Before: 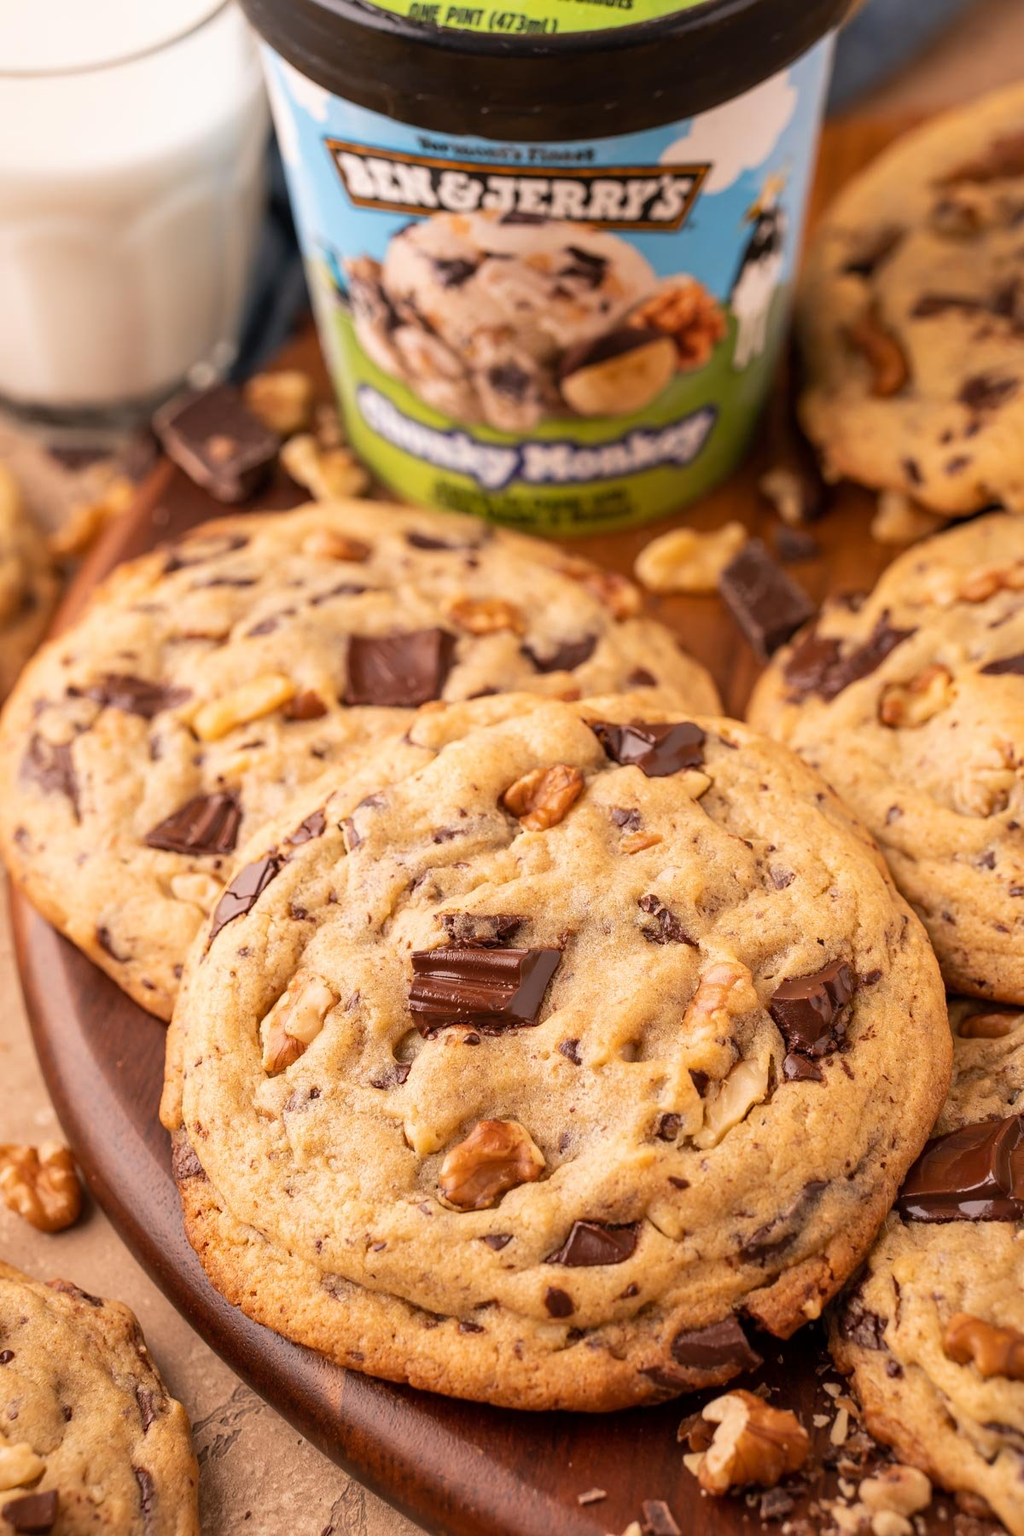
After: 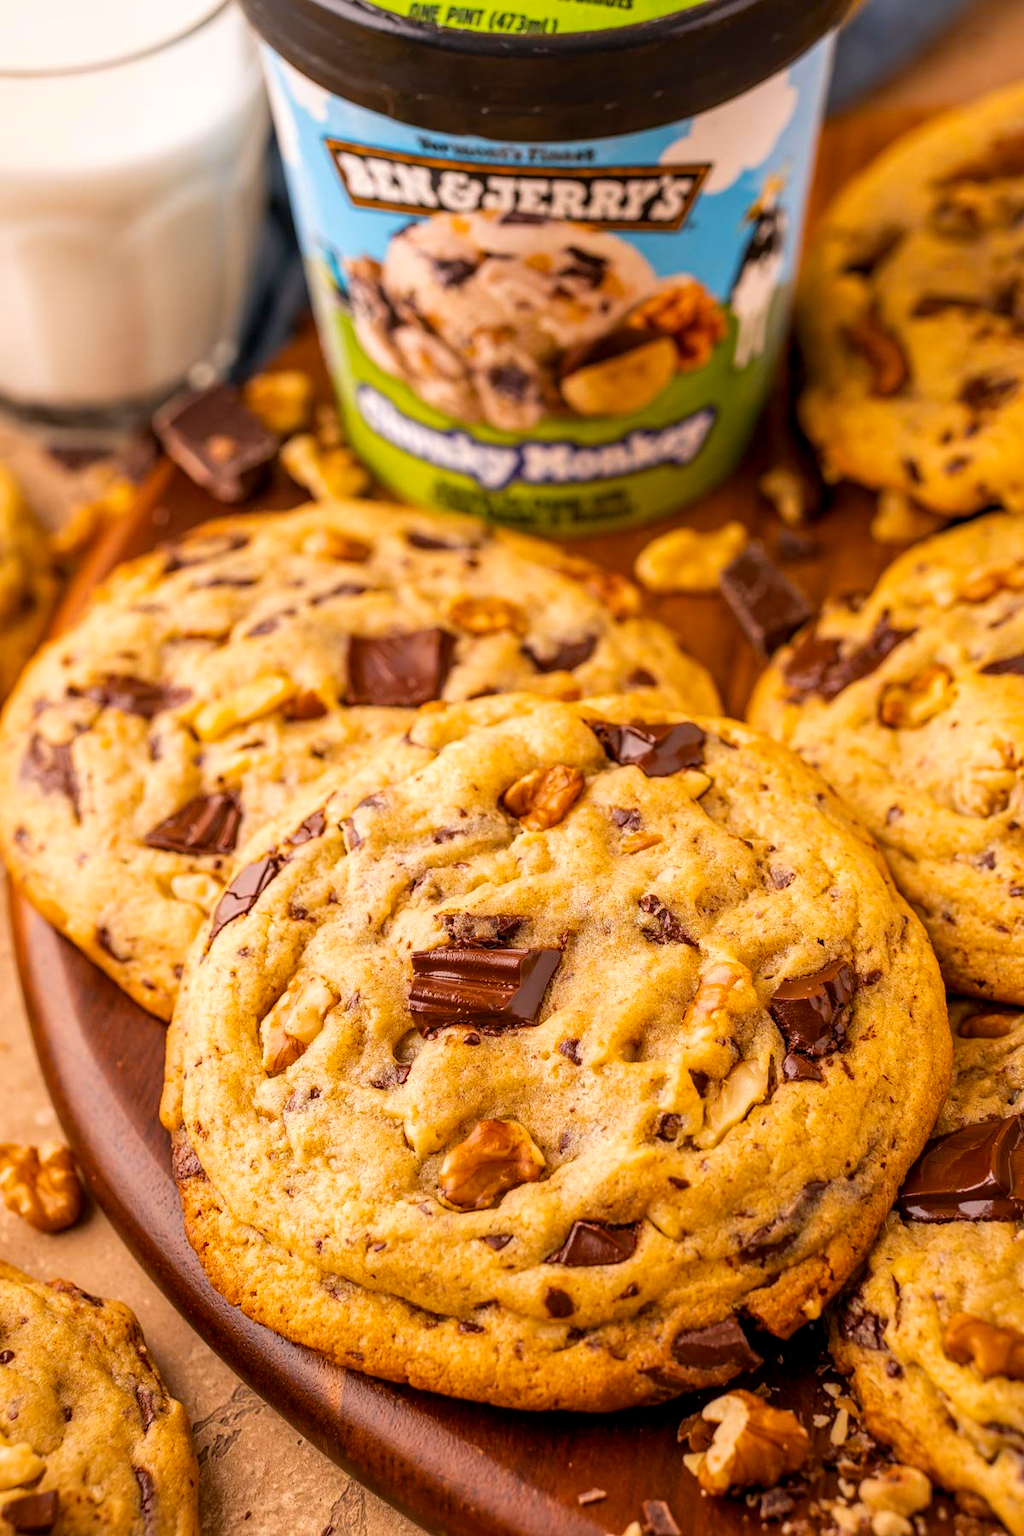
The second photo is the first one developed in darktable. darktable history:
color balance rgb: perceptual saturation grading › global saturation 36.643%, perceptual brilliance grading › global brilliance 2.751%, perceptual brilliance grading › highlights -2.612%, perceptual brilliance grading › shadows 3.26%
local contrast: on, module defaults
